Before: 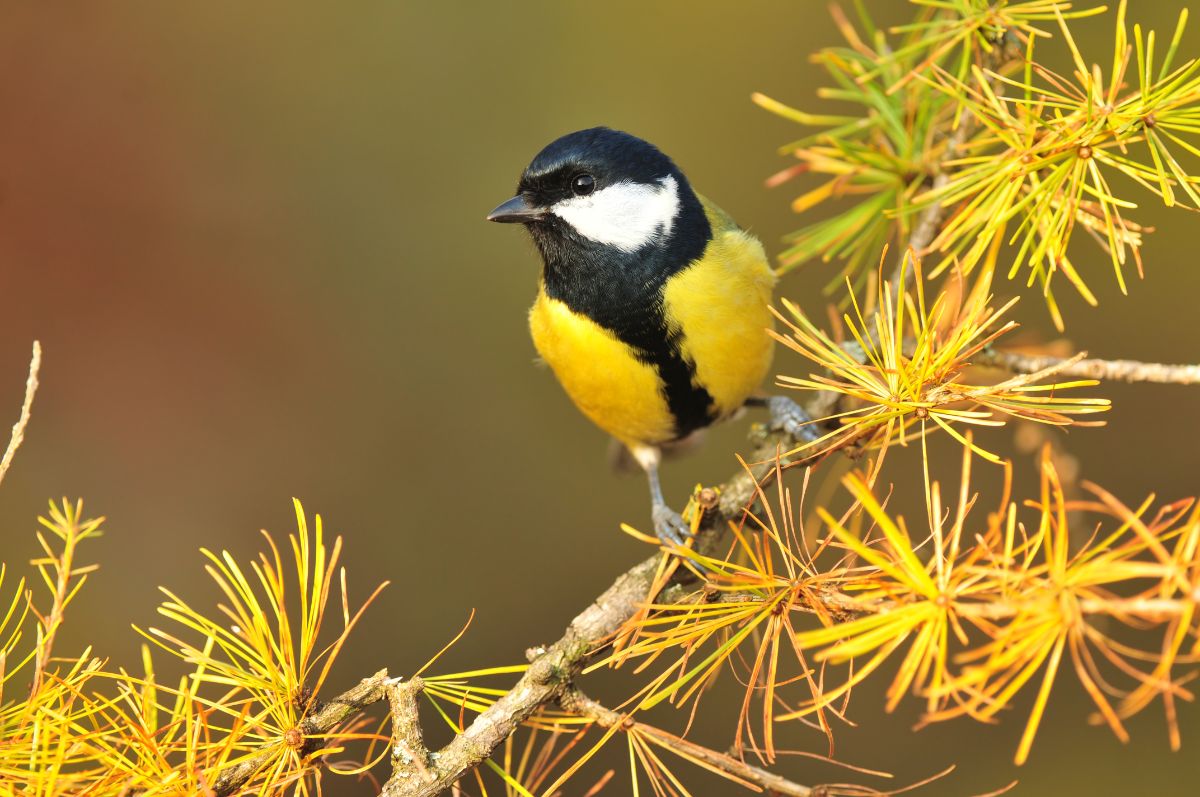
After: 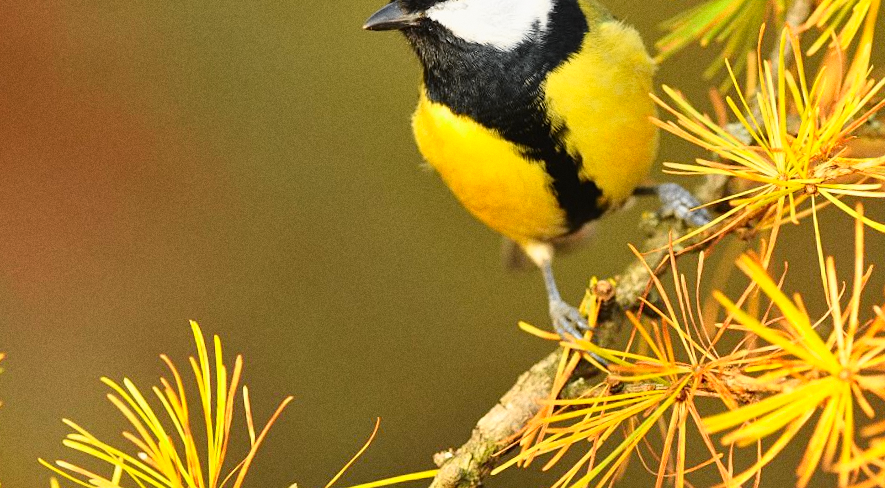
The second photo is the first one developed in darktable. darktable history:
grain: coarseness 0.09 ISO
rotate and perspective: rotation -4.25°, automatic cropping off
crop: left 11.123%, top 27.61%, right 18.3%, bottom 17.034%
tone curve: curves: ch0 [(0, 0.008) (0.107, 0.083) (0.283, 0.287) (0.461, 0.498) (0.64, 0.691) (0.822, 0.869) (0.998, 0.978)]; ch1 [(0, 0) (0.323, 0.339) (0.438, 0.422) (0.473, 0.487) (0.502, 0.502) (0.527, 0.53) (0.561, 0.583) (0.608, 0.629) (0.669, 0.704) (0.859, 0.899) (1, 1)]; ch2 [(0, 0) (0.33, 0.347) (0.421, 0.456) (0.473, 0.498) (0.502, 0.504) (0.522, 0.524) (0.549, 0.567) (0.585, 0.627) (0.676, 0.724) (1, 1)], color space Lab, independent channels, preserve colors none
sharpen: amount 0.2
